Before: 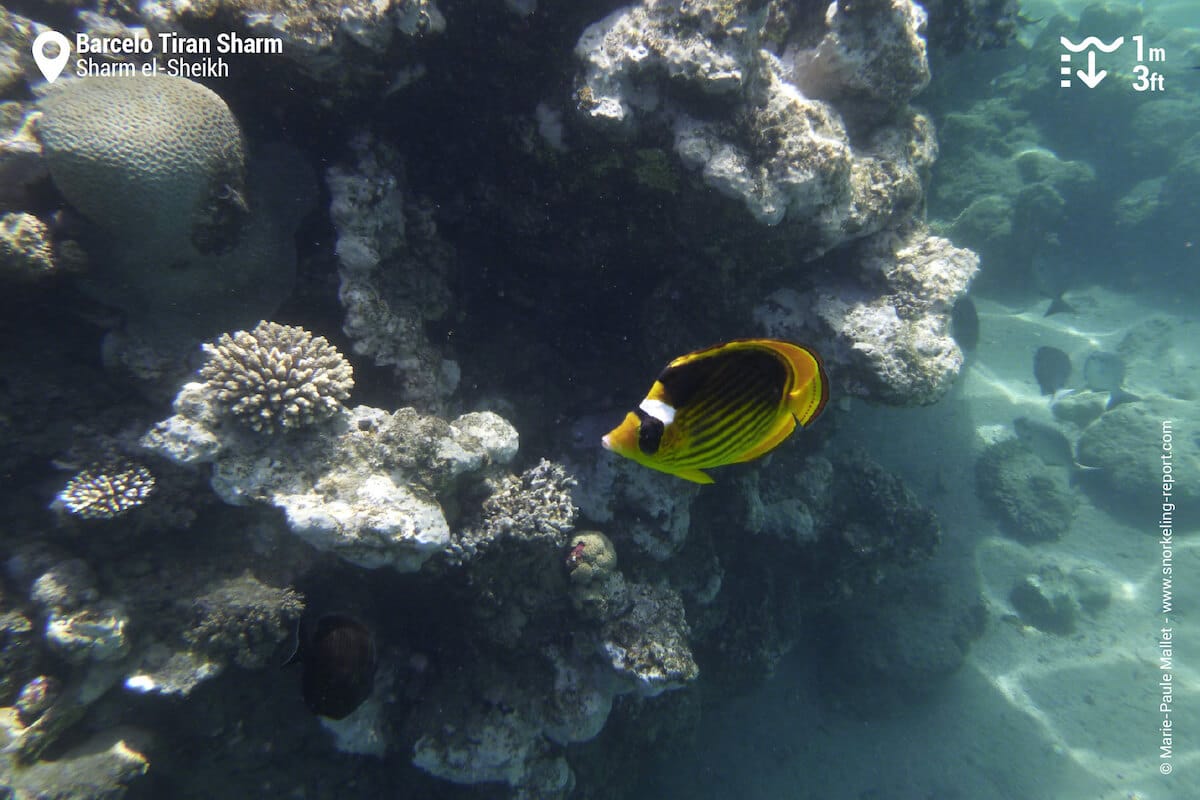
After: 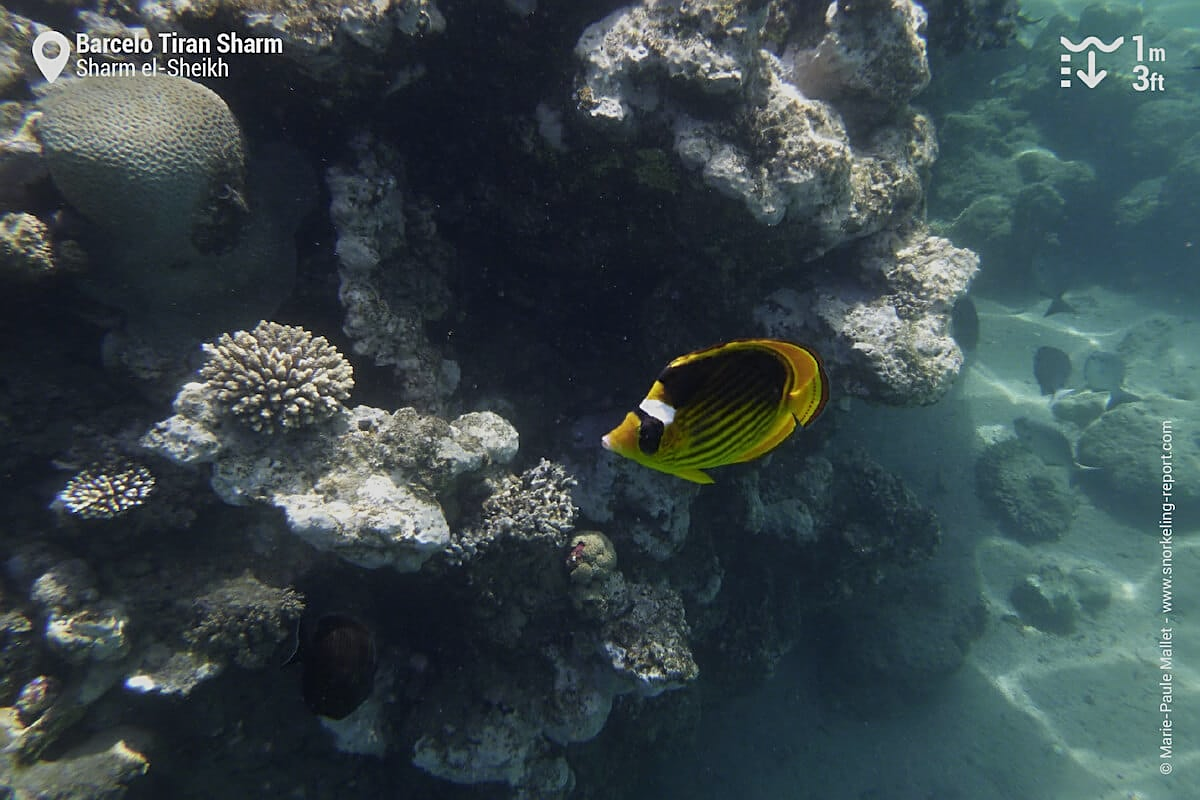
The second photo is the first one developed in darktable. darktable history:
tone equalizer: smoothing diameter 24.97%, edges refinement/feathering 6.58, preserve details guided filter
exposure: exposure -0.493 EV, compensate highlight preservation false
sharpen: on, module defaults
